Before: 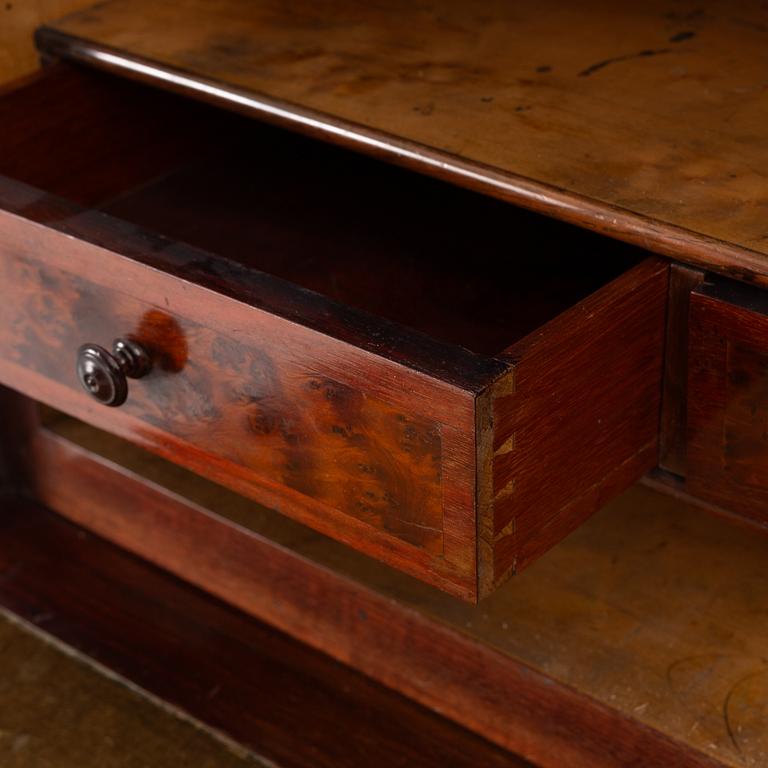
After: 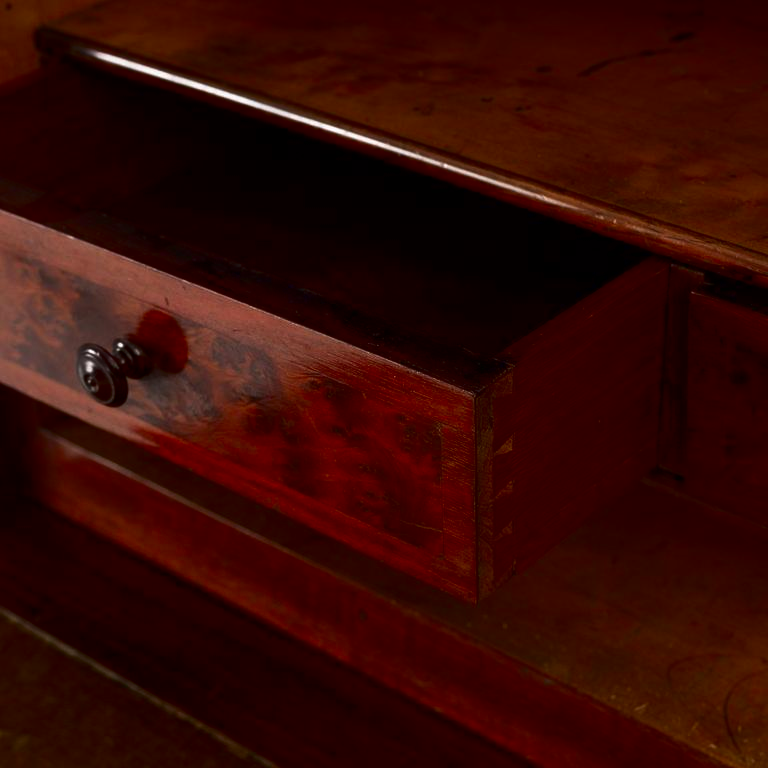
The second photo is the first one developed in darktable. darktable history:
contrast brightness saturation: contrast 0.097, brightness -0.279, saturation 0.138
